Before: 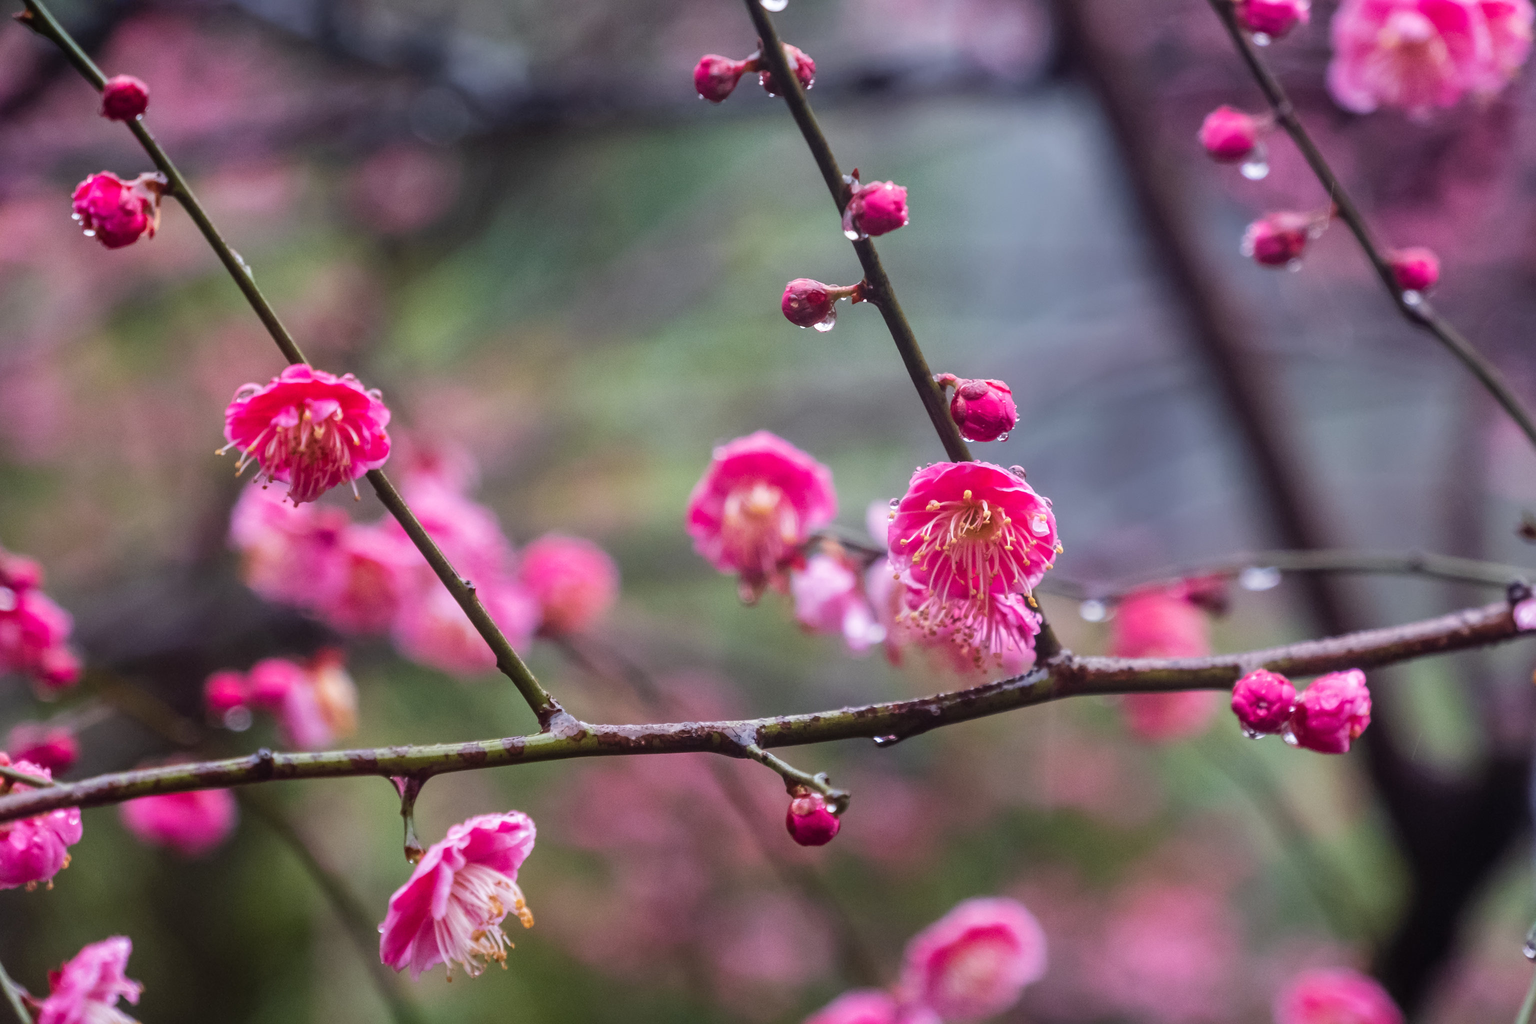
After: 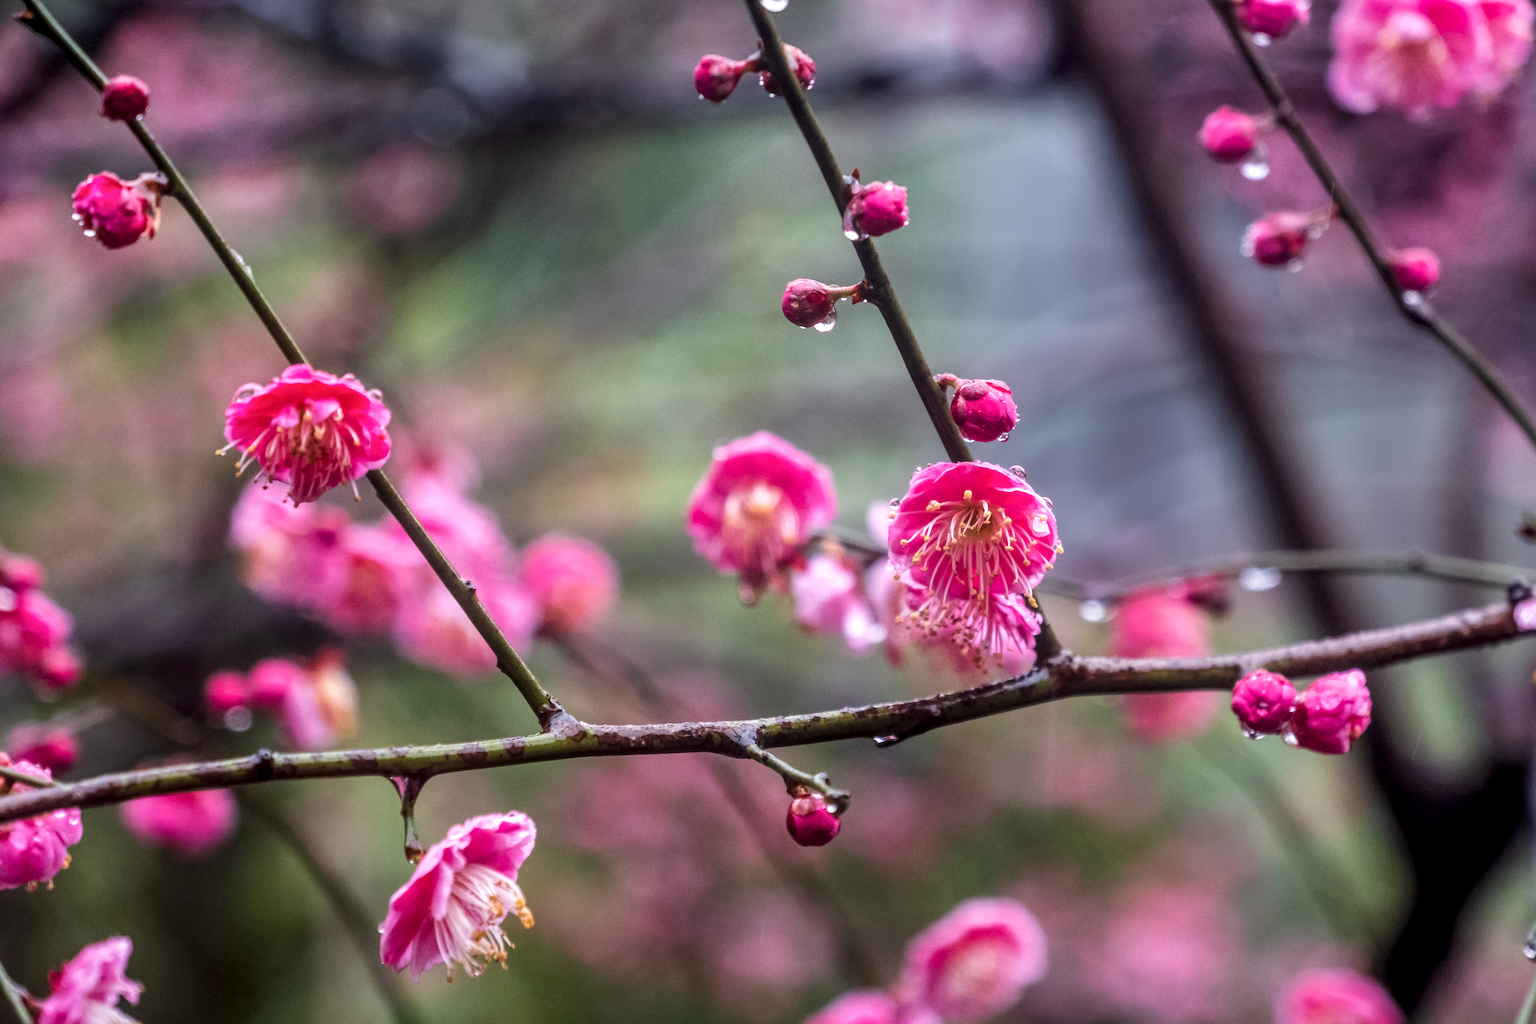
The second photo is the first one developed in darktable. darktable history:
local contrast: detail 130%
levels: levels [0.016, 0.492, 0.969]
